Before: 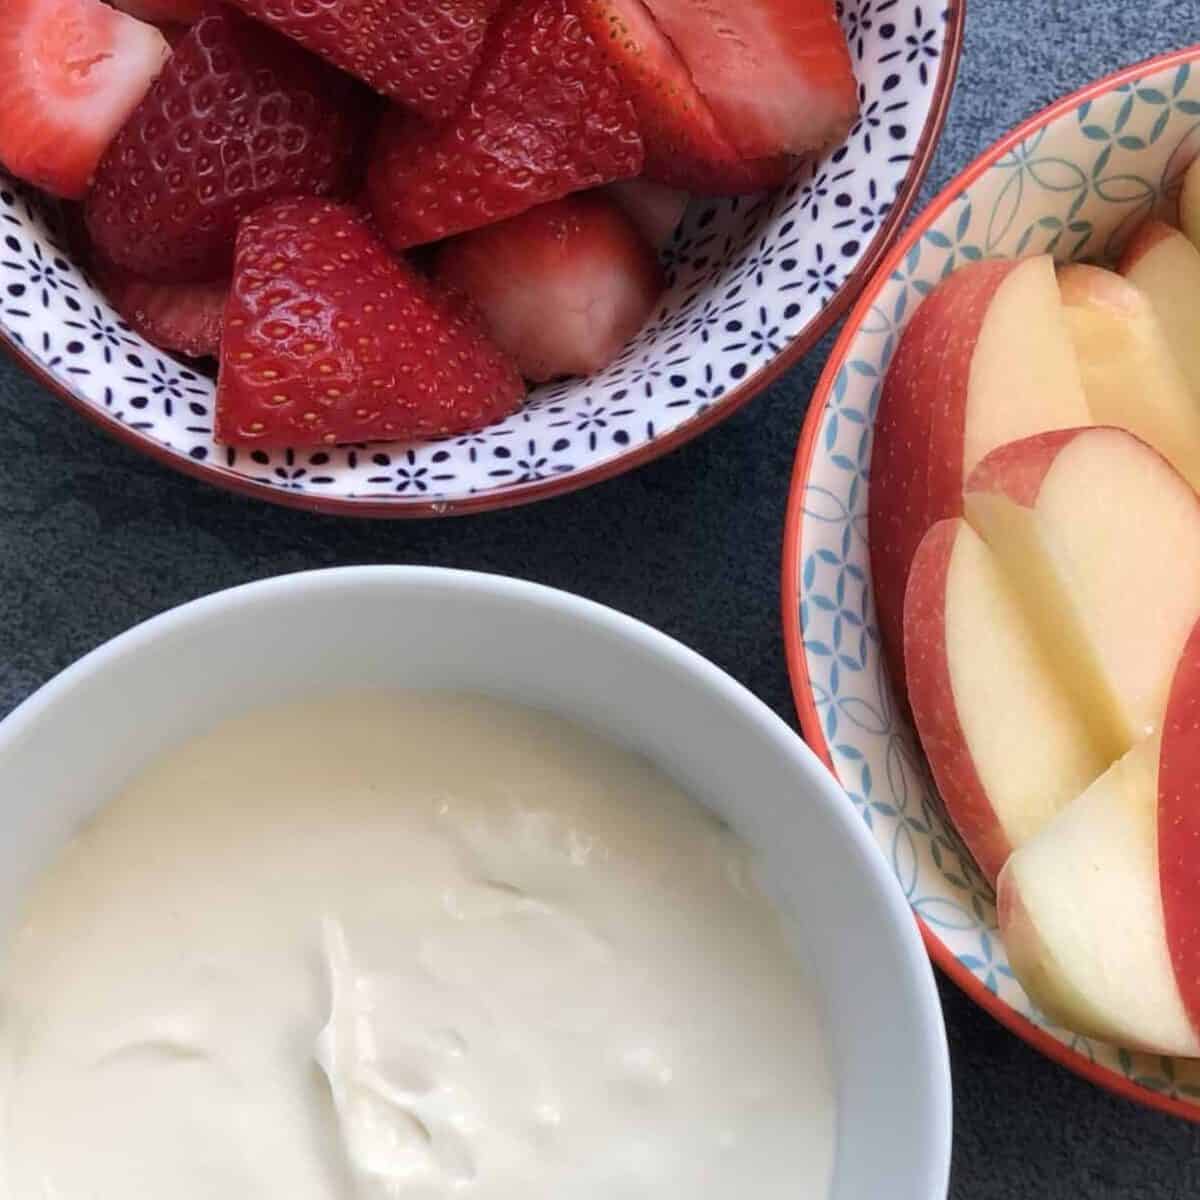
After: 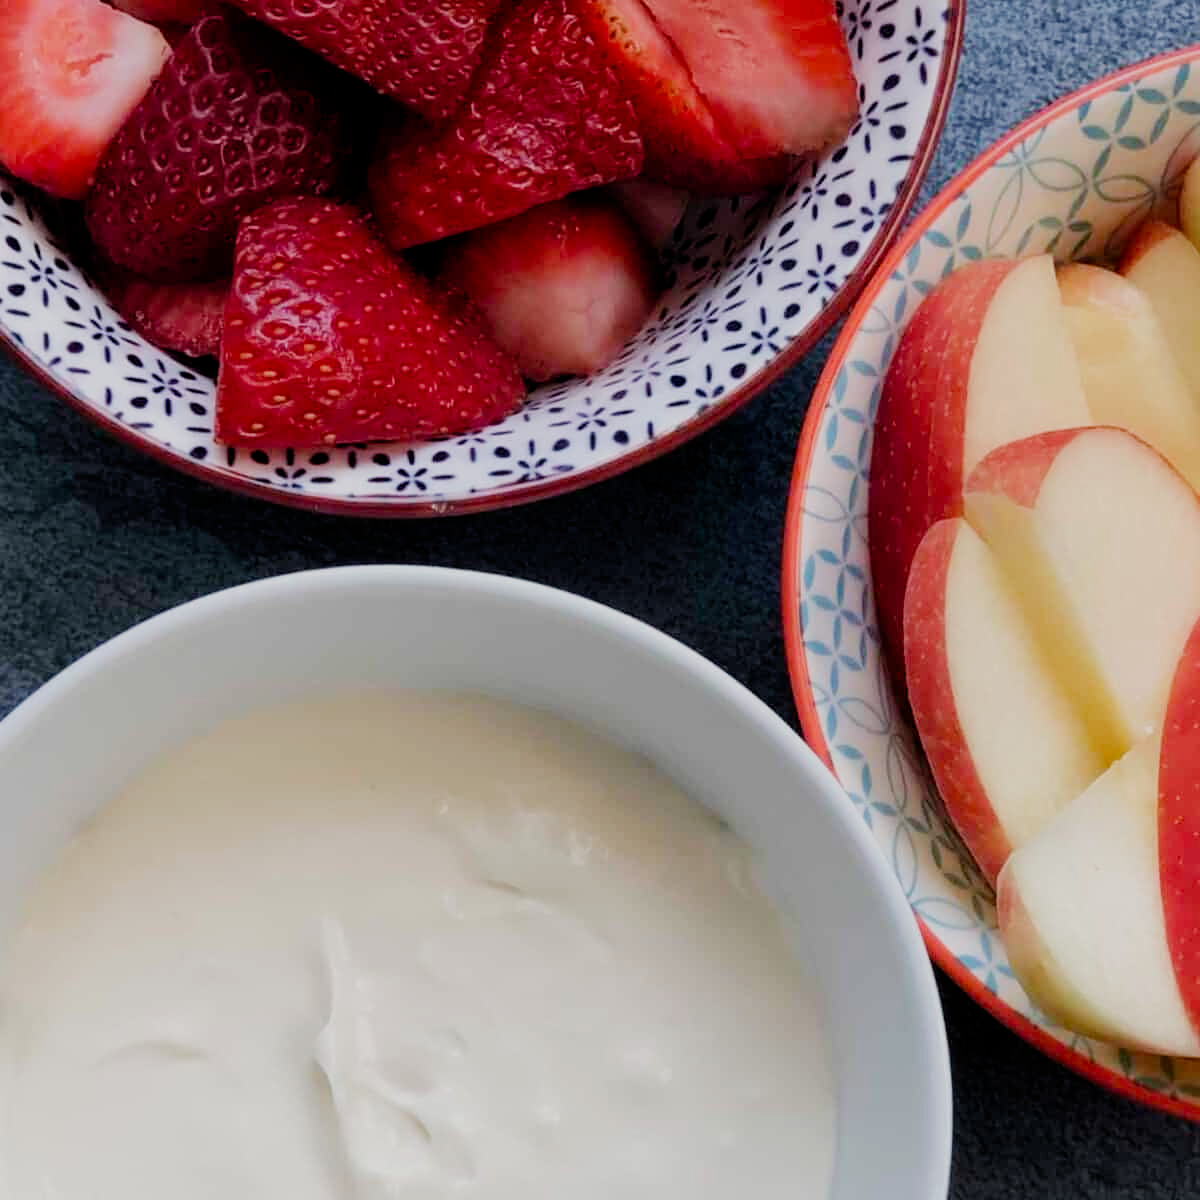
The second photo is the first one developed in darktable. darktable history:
filmic rgb: black relative exposure -7.65 EV, white relative exposure 4.56 EV, hardness 3.61, contrast 1.057, preserve chrominance no, color science v4 (2020), contrast in shadows soft
